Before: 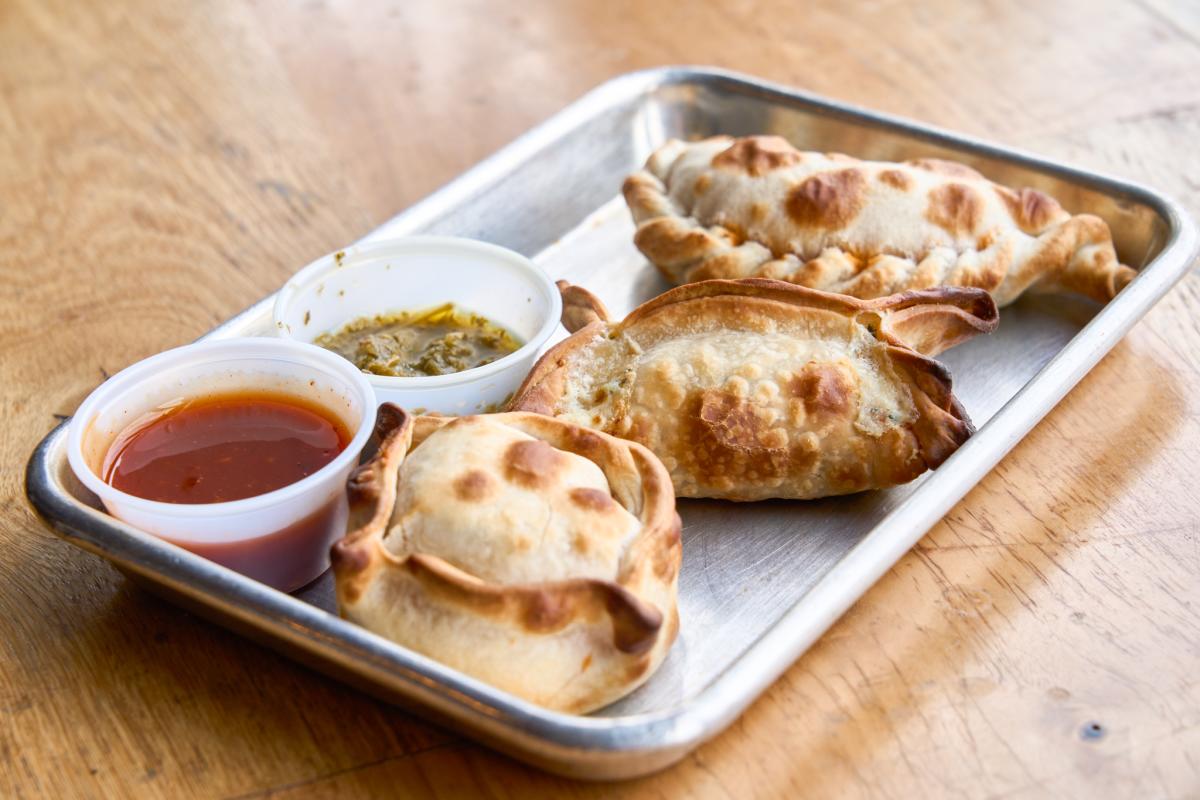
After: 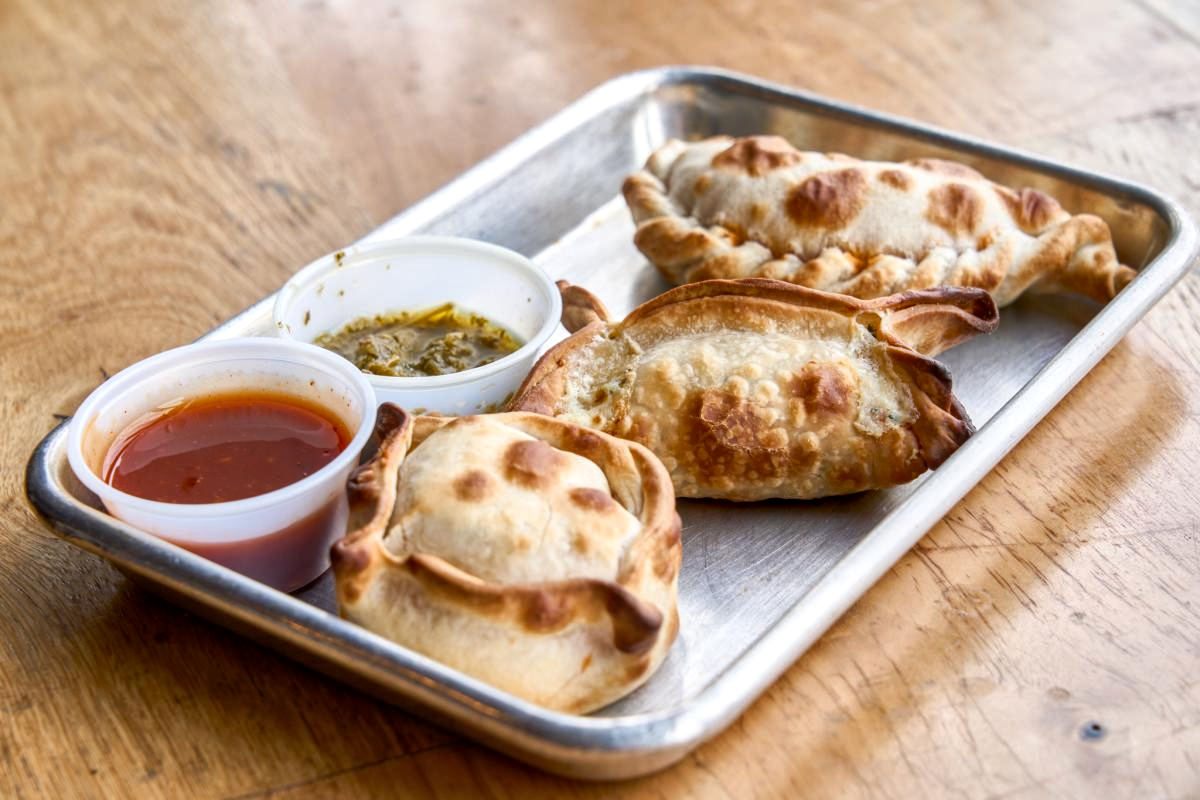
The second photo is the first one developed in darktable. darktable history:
shadows and highlights: radius 125.01, shadows 30.35, highlights -31.11, low approximation 0.01, soften with gaussian
local contrast: on, module defaults
